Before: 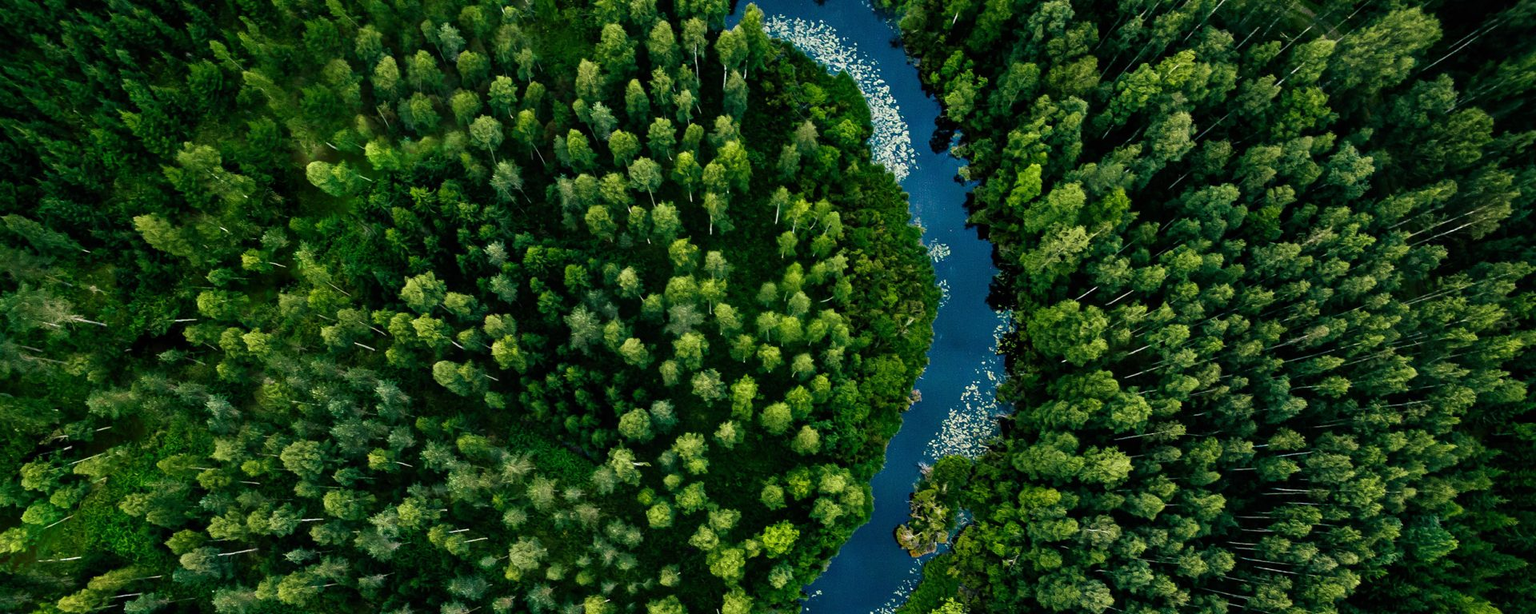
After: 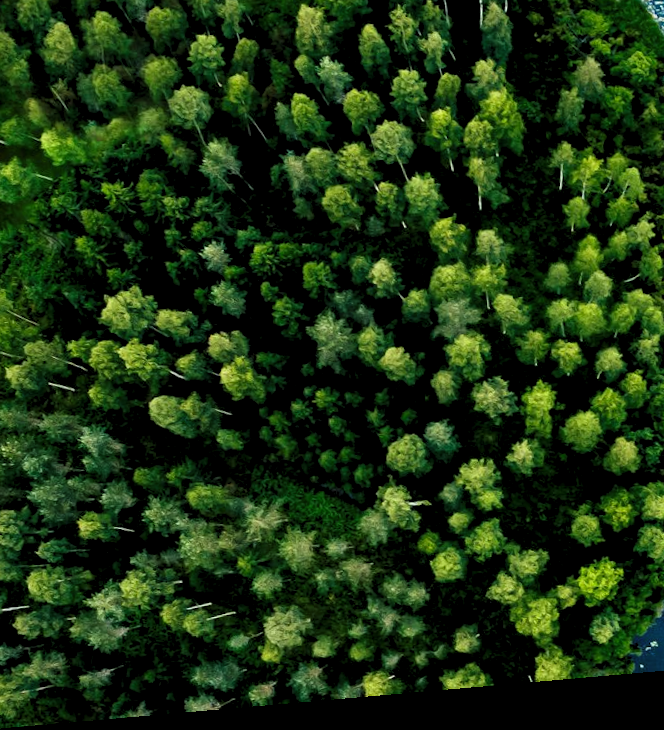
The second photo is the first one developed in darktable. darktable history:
levels: levels [0.073, 0.497, 0.972]
rotate and perspective: rotation -4.98°, automatic cropping off
crop and rotate: left 21.77%, top 18.528%, right 44.676%, bottom 2.997%
